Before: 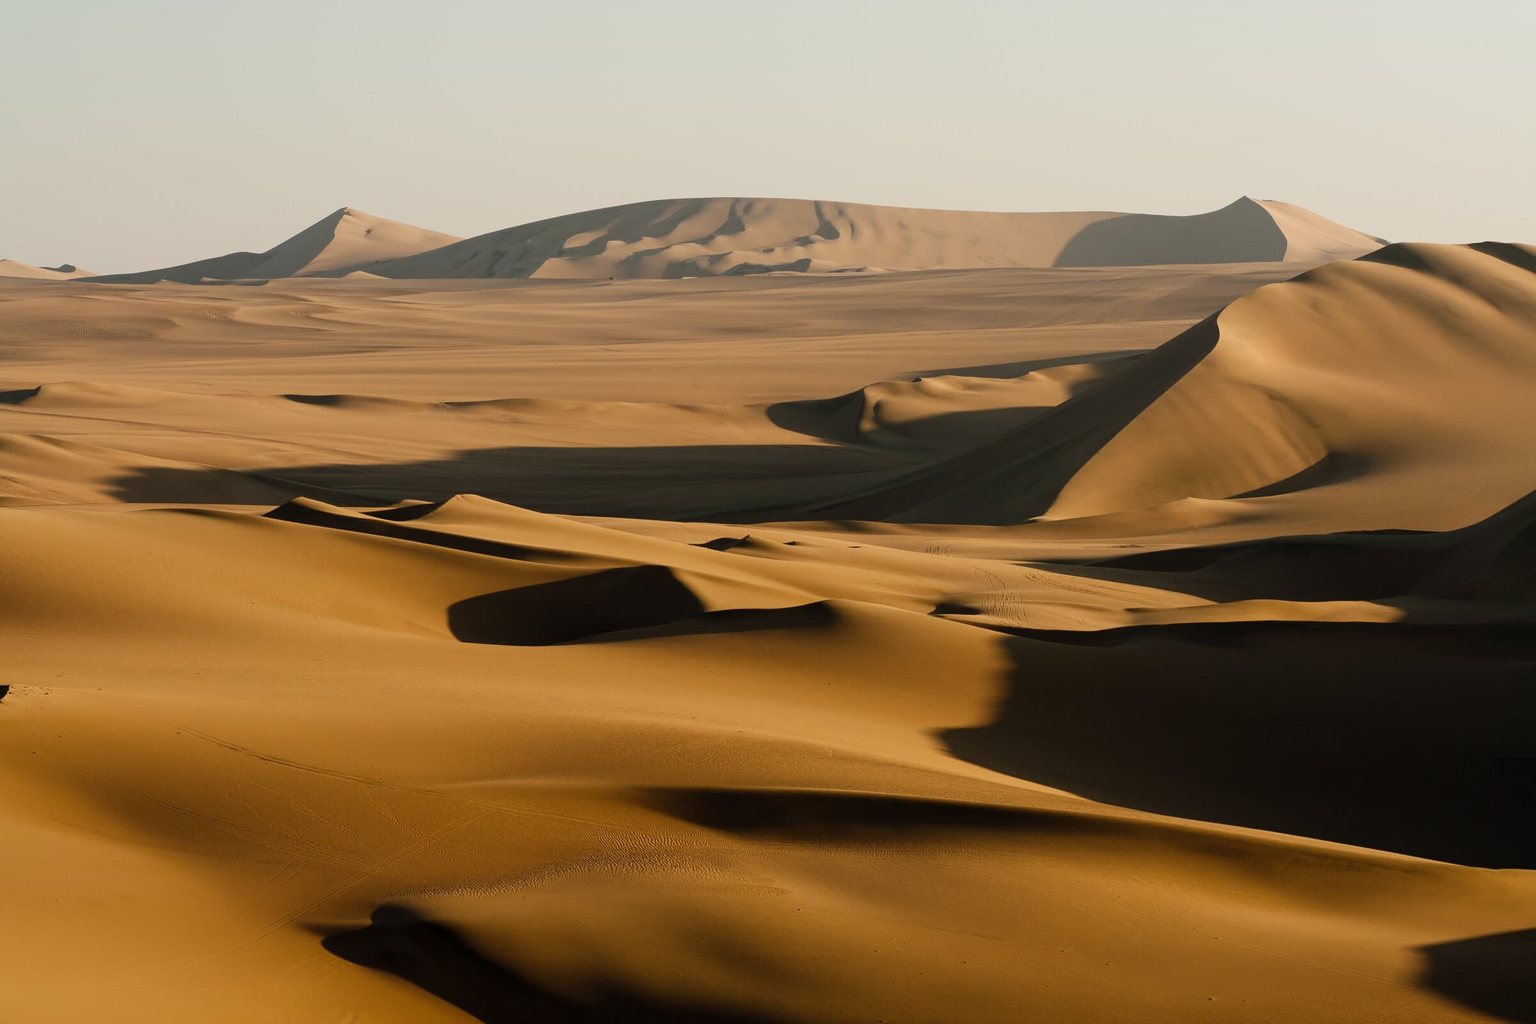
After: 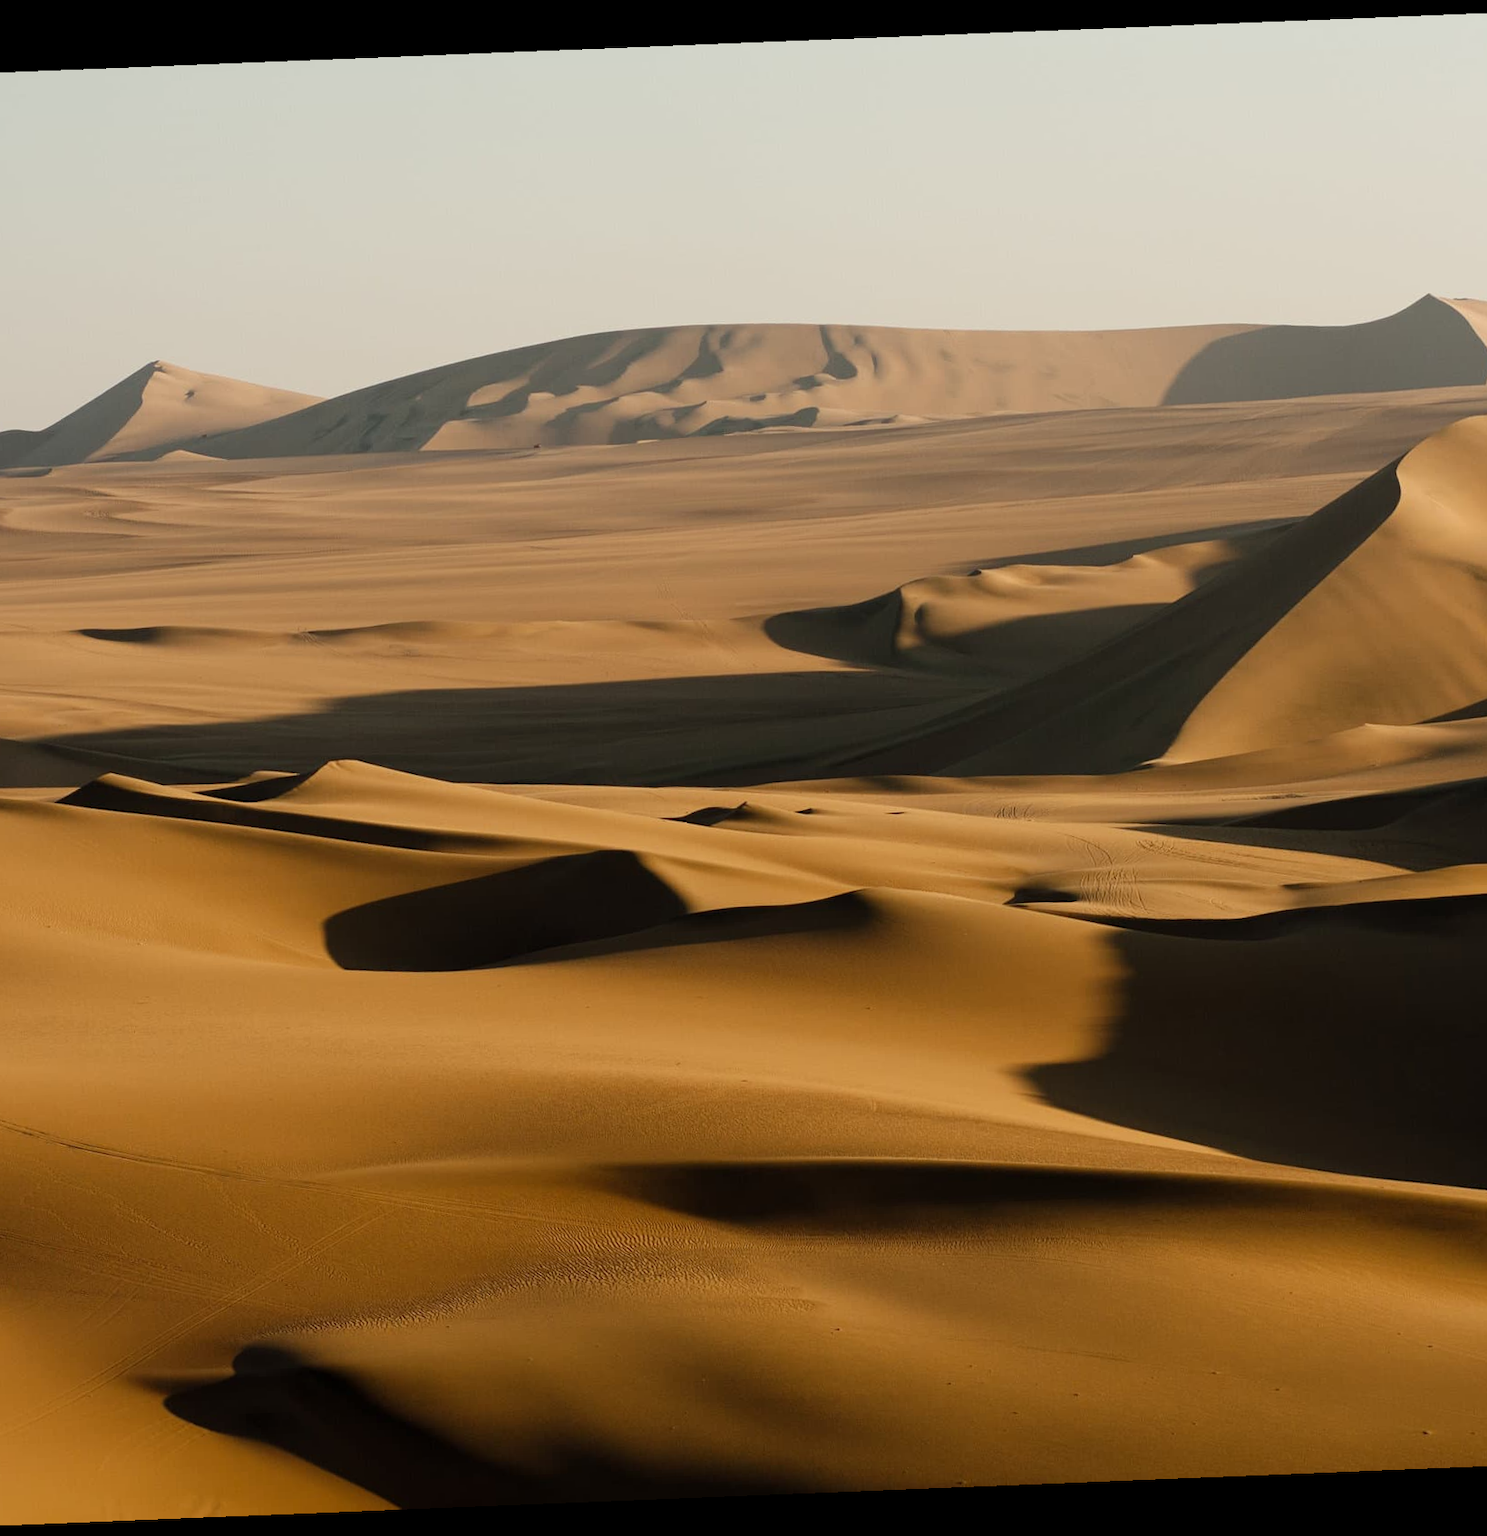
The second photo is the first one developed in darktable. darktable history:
crop and rotate: left 15.446%, right 17.836%
rotate and perspective: rotation -2.29°, automatic cropping off
